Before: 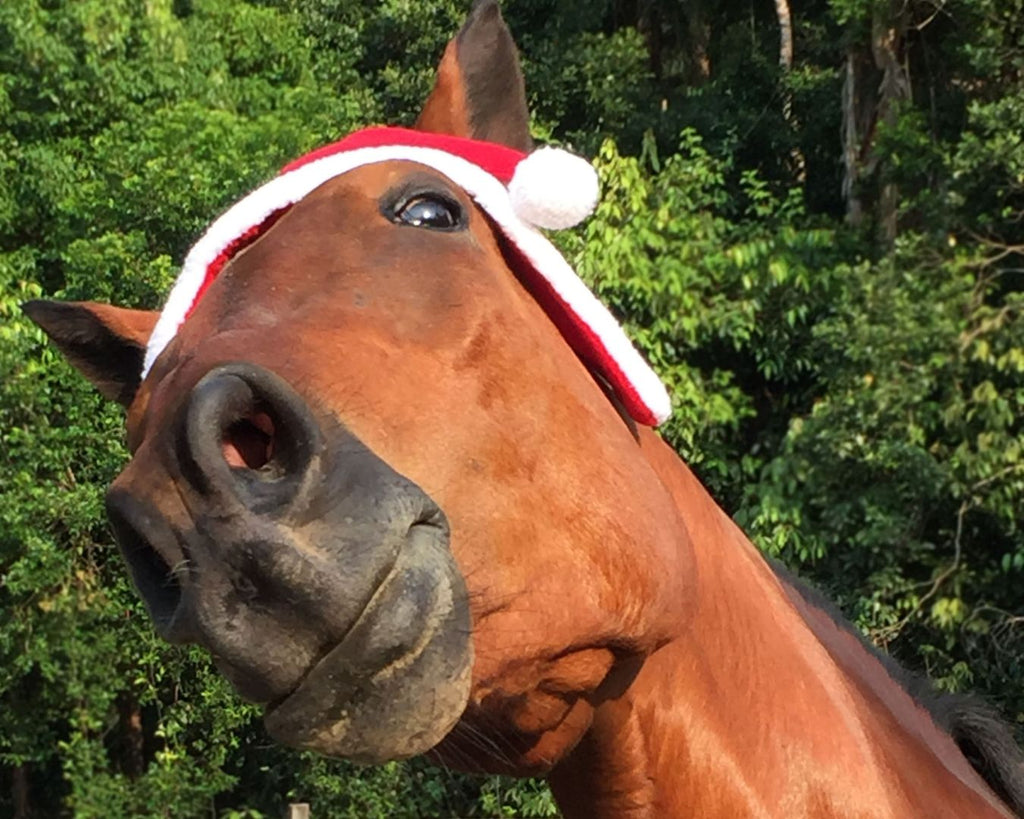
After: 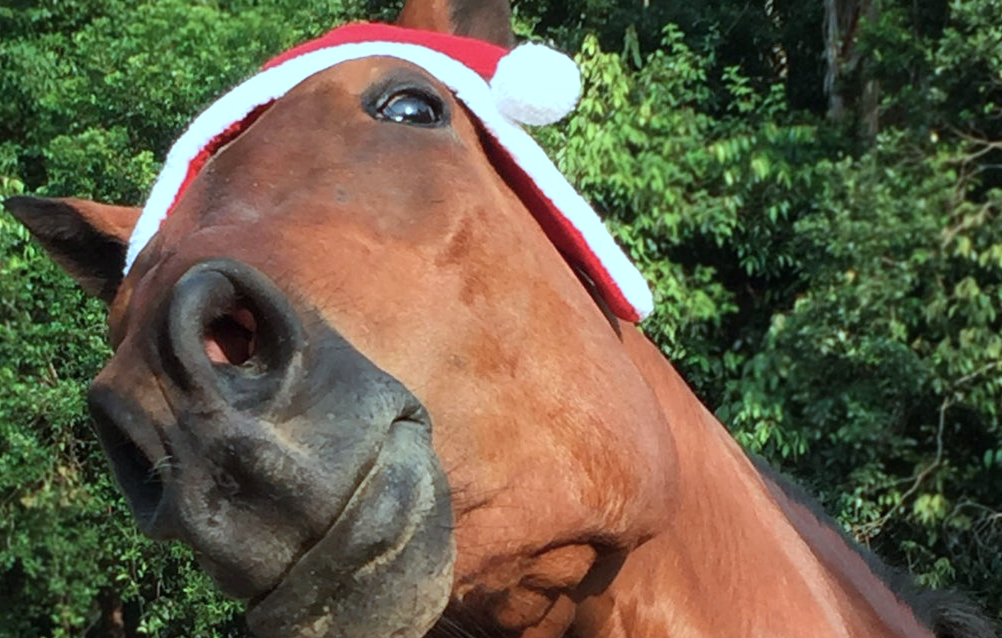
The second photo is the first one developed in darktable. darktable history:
tone equalizer: on, module defaults
contrast brightness saturation: saturation -0.05
crop and rotate: left 1.814%, top 12.818%, right 0.25%, bottom 9.225%
color correction: highlights a* -11.71, highlights b* -15.58
